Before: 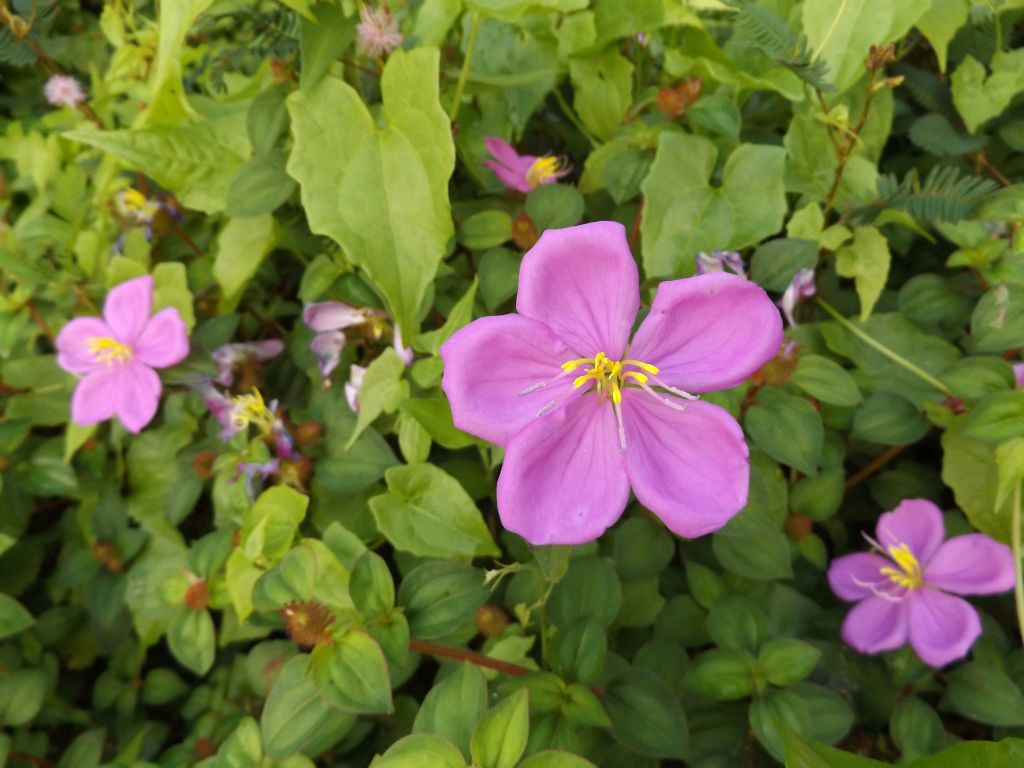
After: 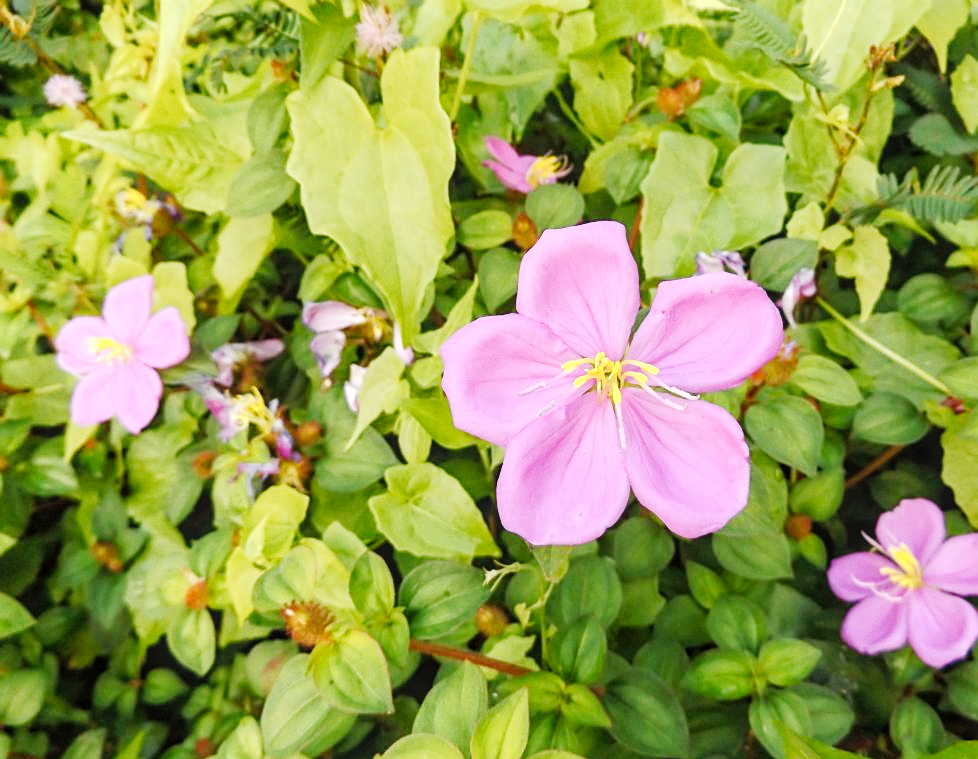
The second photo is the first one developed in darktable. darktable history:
crop: right 4.43%, bottom 0.041%
local contrast: on, module defaults
sharpen: amount 0.491
tone curve: curves: ch0 [(0, 0.03) (0.113, 0.087) (0.207, 0.184) (0.515, 0.612) (0.712, 0.793) (1, 0.946)]; ch1 [(0, 0) (0.172, 0.123) (0.317, 0.279) (0.407, 0.401) (0.476, 0.482) (0.505, 0.499) (0.534, 0.534) (0.632, 0.645) (0.726, 0.745) (1, 1)]; ch2 [(0, 0) (0.411, 0.424) (0.505, 0.505) (0.521, 0.524) (0.541, 0.569) (0.65, 0.699) (1, 1)], preserve colors none
contrast brightness saturation: contrast 0.048, brightness 0.056, saturation 0.005
exposure: black level correction 0, exposure 0.699 EV, compensate highlight preservation false
